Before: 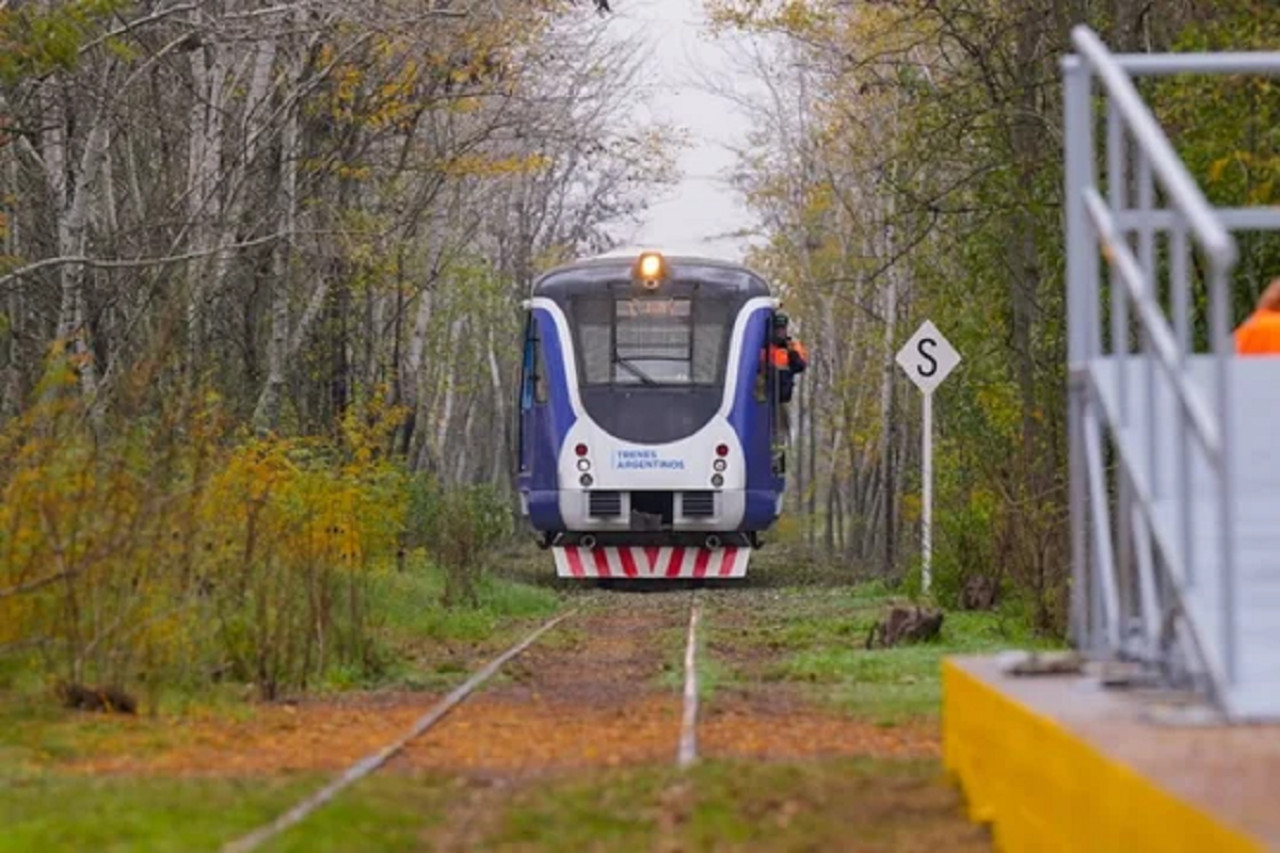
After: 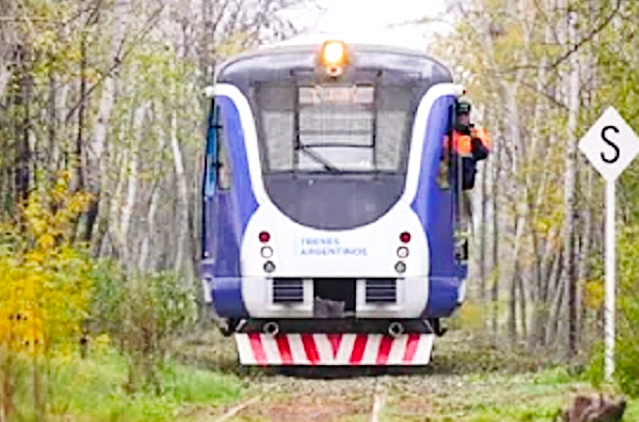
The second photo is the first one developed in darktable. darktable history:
base curve: curves: ch0 [(0, 0) (0.028, 0.03) (0.121, 0.232) (0.46, 0.748) (0.859, 0.968) (1, 1)], fusion 1, preserve colors none
sharpen: radius 2.22, amount 0.38, threshold 0.219
crop: left 24.81%, top 25.06%, right 25.255%, bottom 25.351%
